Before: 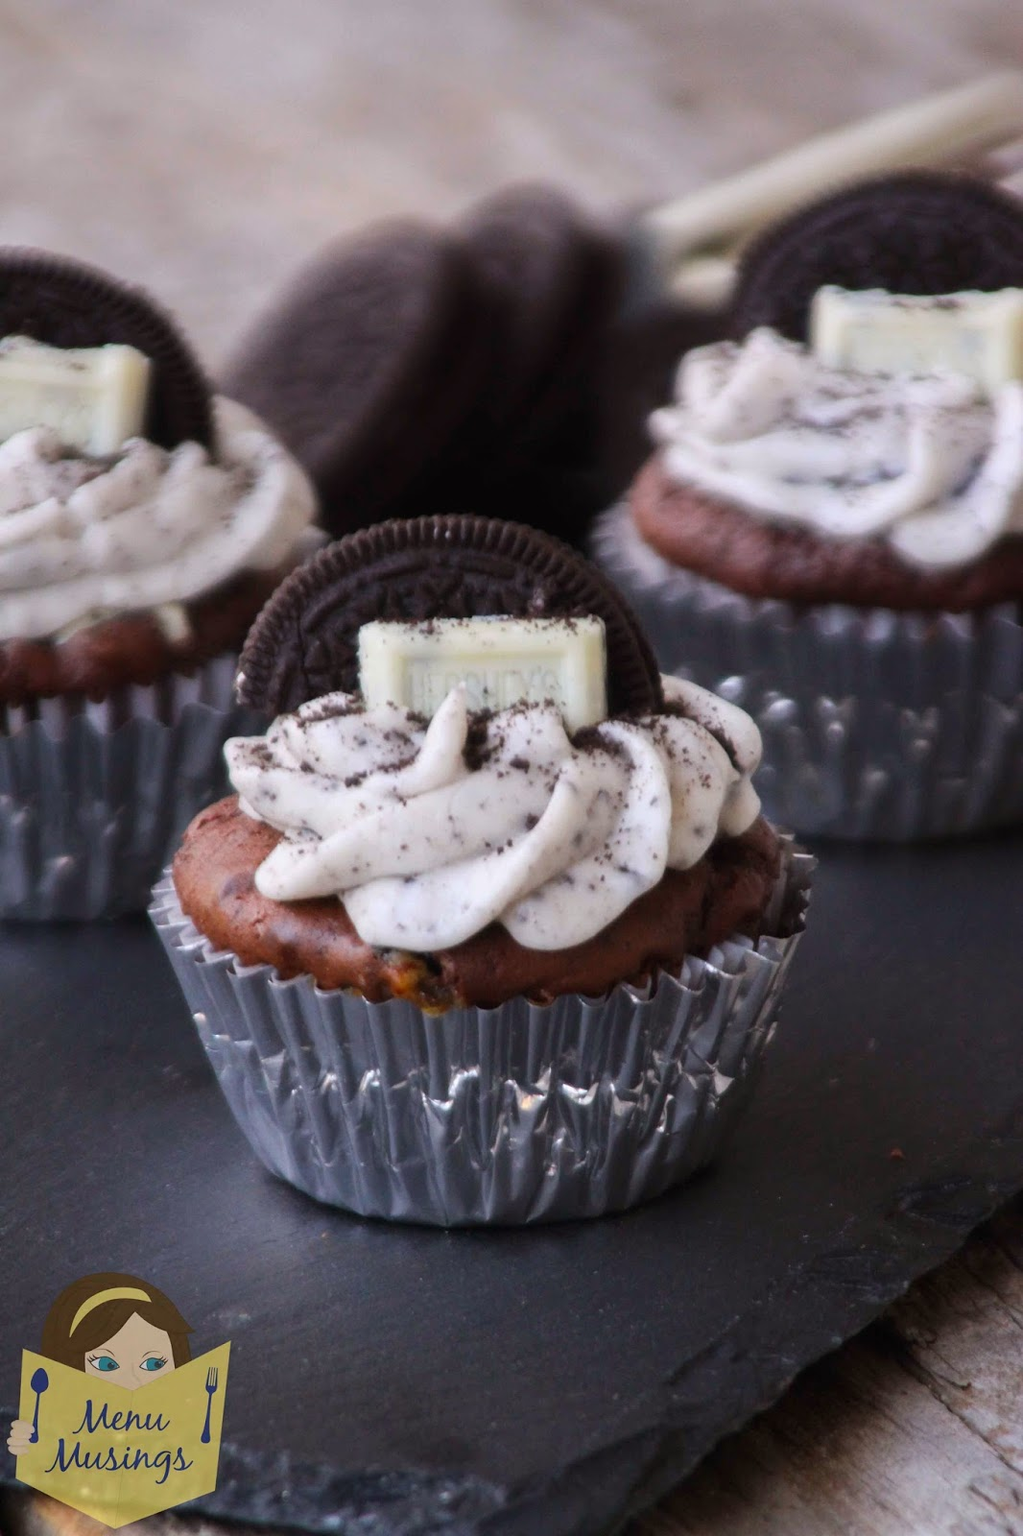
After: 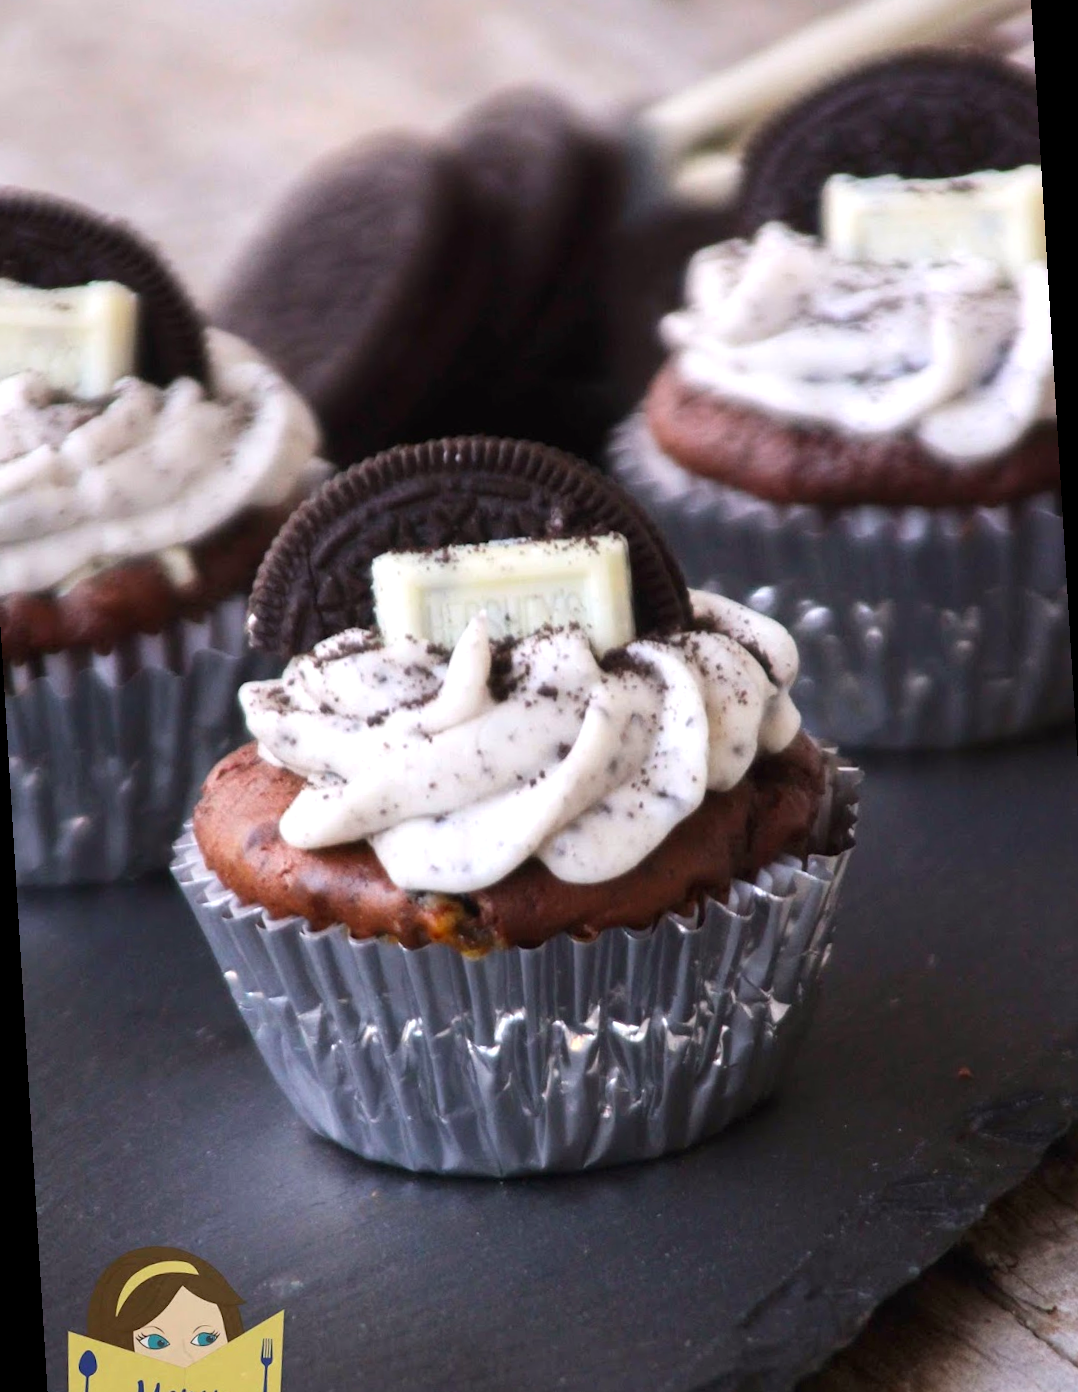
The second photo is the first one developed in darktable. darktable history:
exposure: exposure 0.515 EV, compensate highlight preservation false
rotate and perspective: rotation -3.52°, crop left 0.036, crop right 0.964, crop top 0.081, crop bottom 0.919
contrast brightness saturation: contrast 0.08, saturation 0.02
